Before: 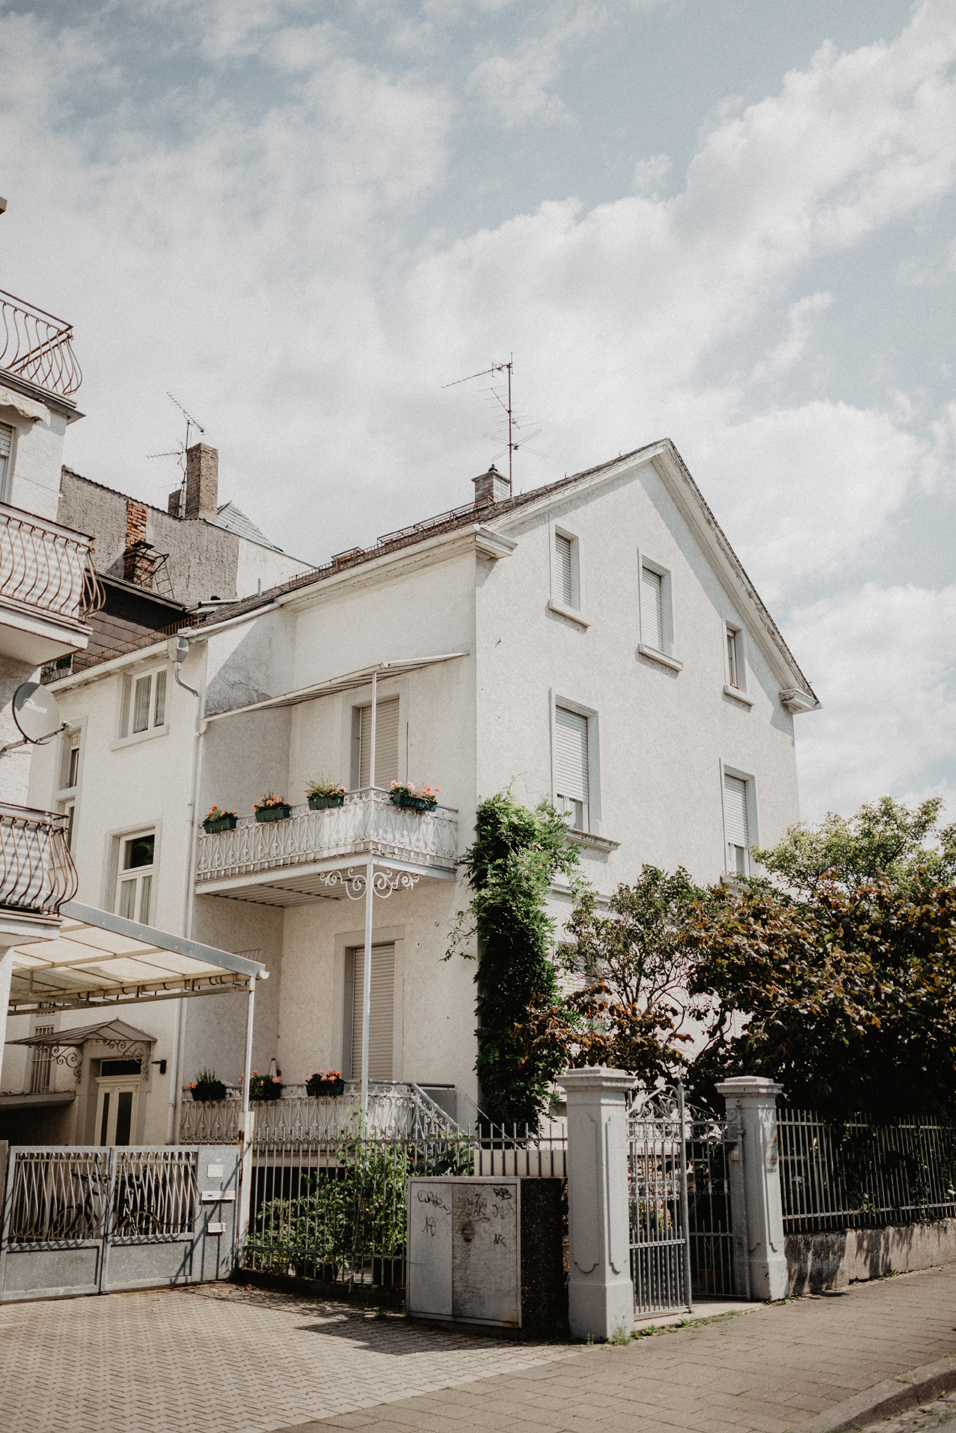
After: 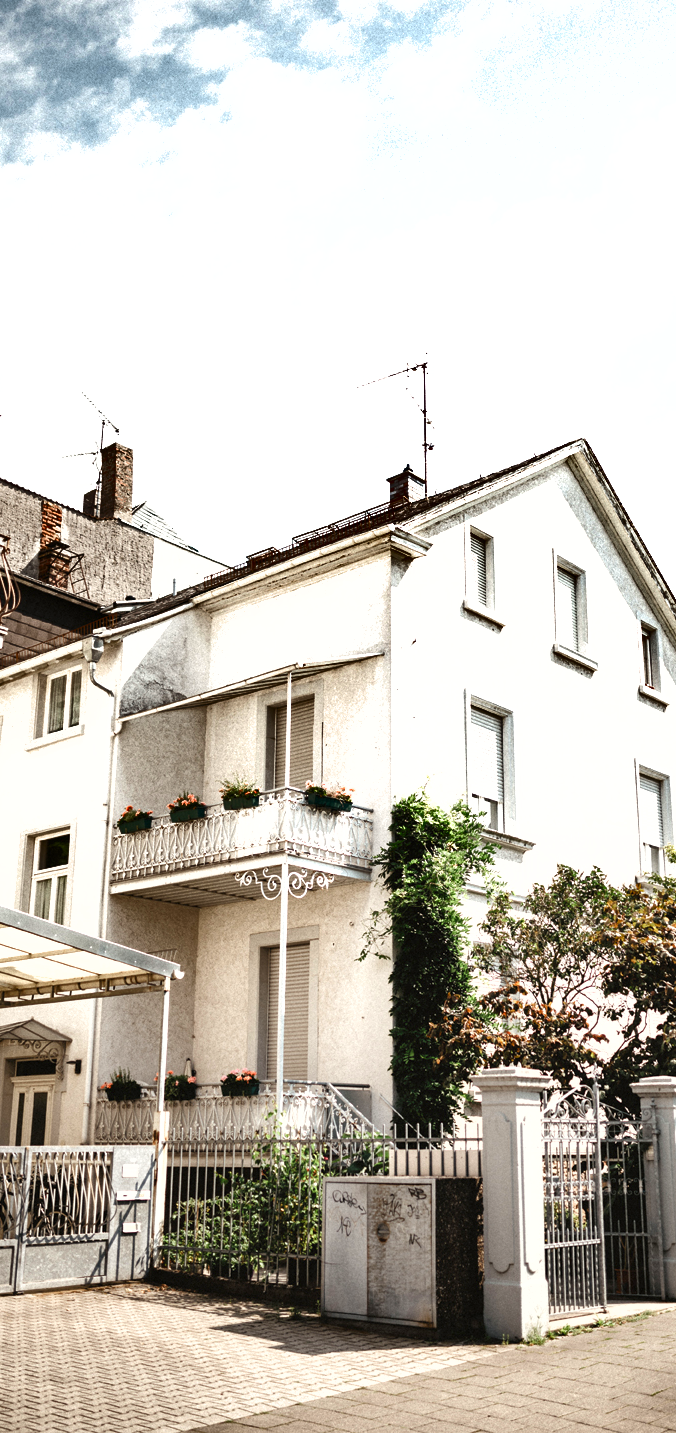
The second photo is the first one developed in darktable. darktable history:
tone equalizer: on, module defaults
exposure: black level correction 0, exposure 1.1 EV, compensate exposure bias true, compensate highlight preservation false
crop and rotate: left 9.061%, right 20.142%
shadows and highlights: radius 108.52, shadows 44.07, highlights -67.8, low approximation 0.01, soften with gaussian
